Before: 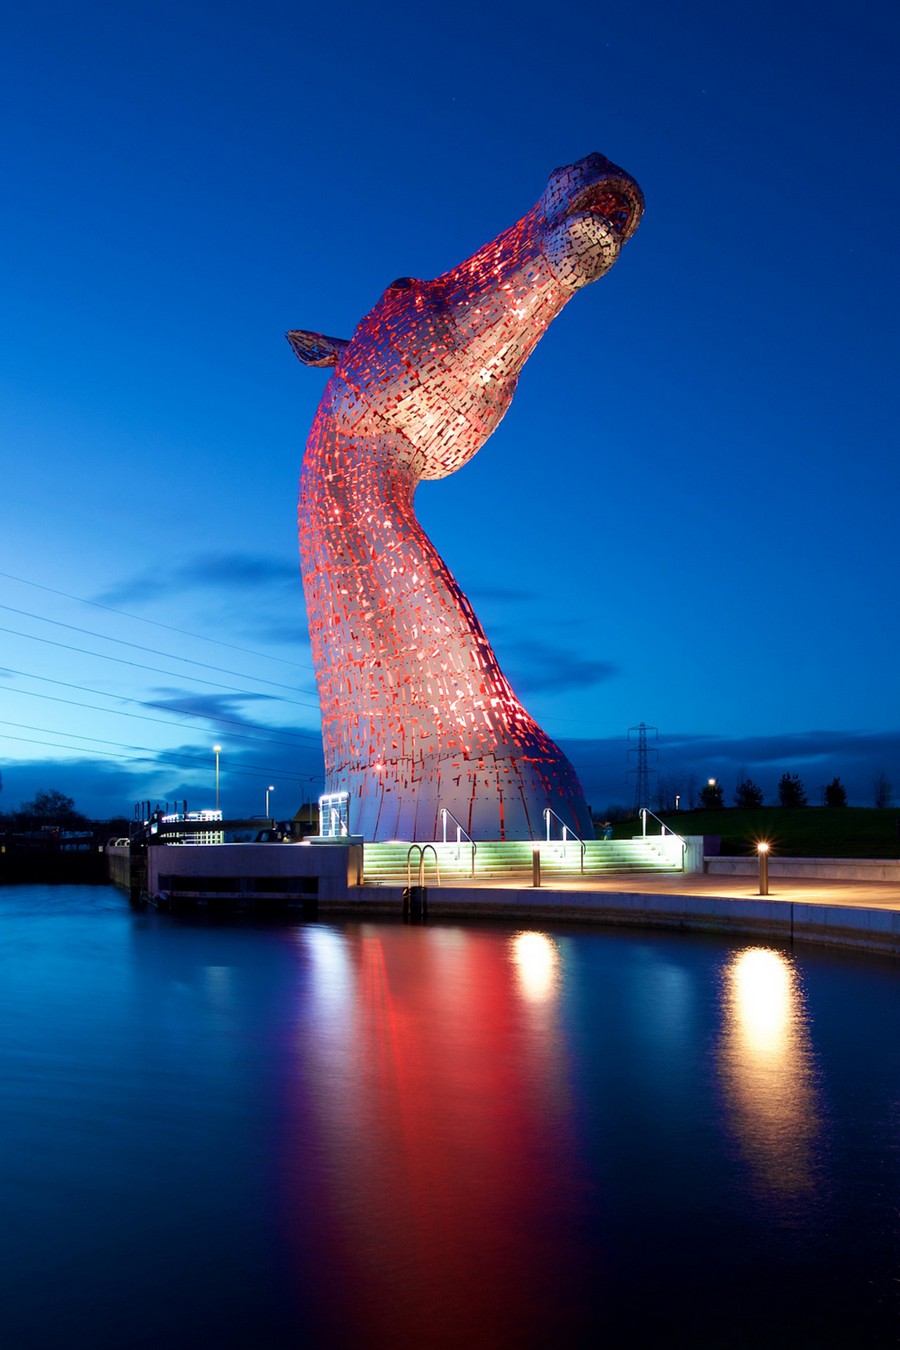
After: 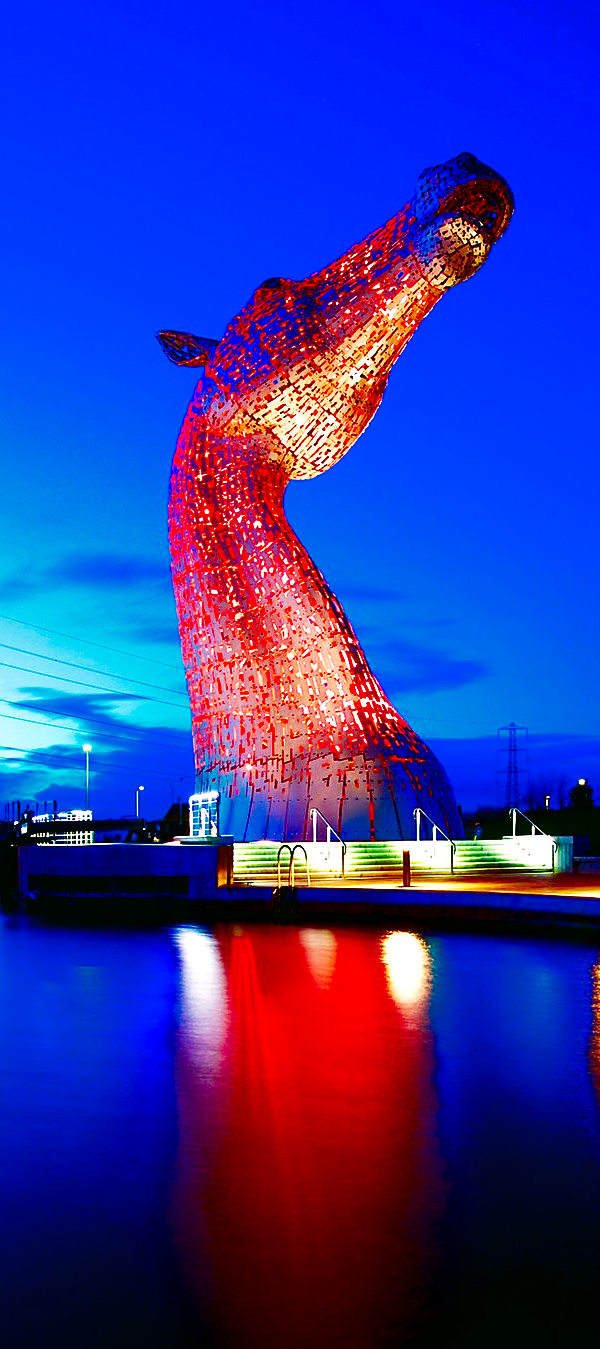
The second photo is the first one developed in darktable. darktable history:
base curve: curves: ch0 [(0, 0) (0.028, 0.03) (0.121, 0.232) (0.46, 0.748) (0.859, 0.968) (1, 1)], preserve colors none
tone equalizer: -8 EV -0.393 EV, -7 EV -0.381 EV, -6 EV -0.349 EV, -5 EV -0.239 EV, -3 EV 0.197 EV, -2 EV 0.359 EV, -1 EV 0.404 EV, +0 EV 0.397 EV
crop and rotate: left 14.486%, right 18.739%
sharpen: on, module defaults
color balance rgb: perceptual saturation grading › global saturation 30.988%
color correction: highlights a* 4.46, highlights b* 4.98, shadows a* -8.12, shadows b* 5.08
contrast brightness saturation: brightness -0.992, saturation 0.997
